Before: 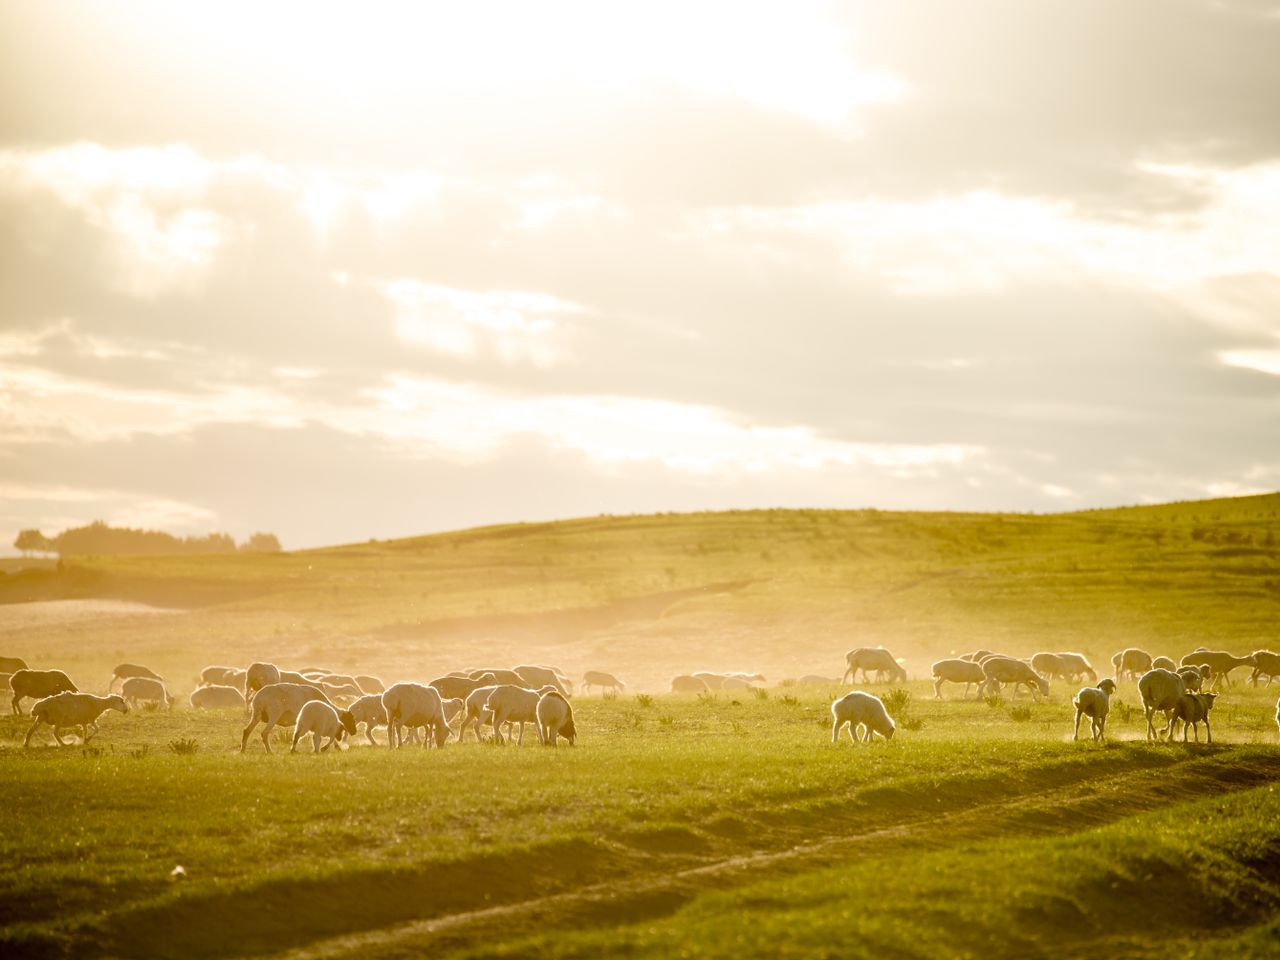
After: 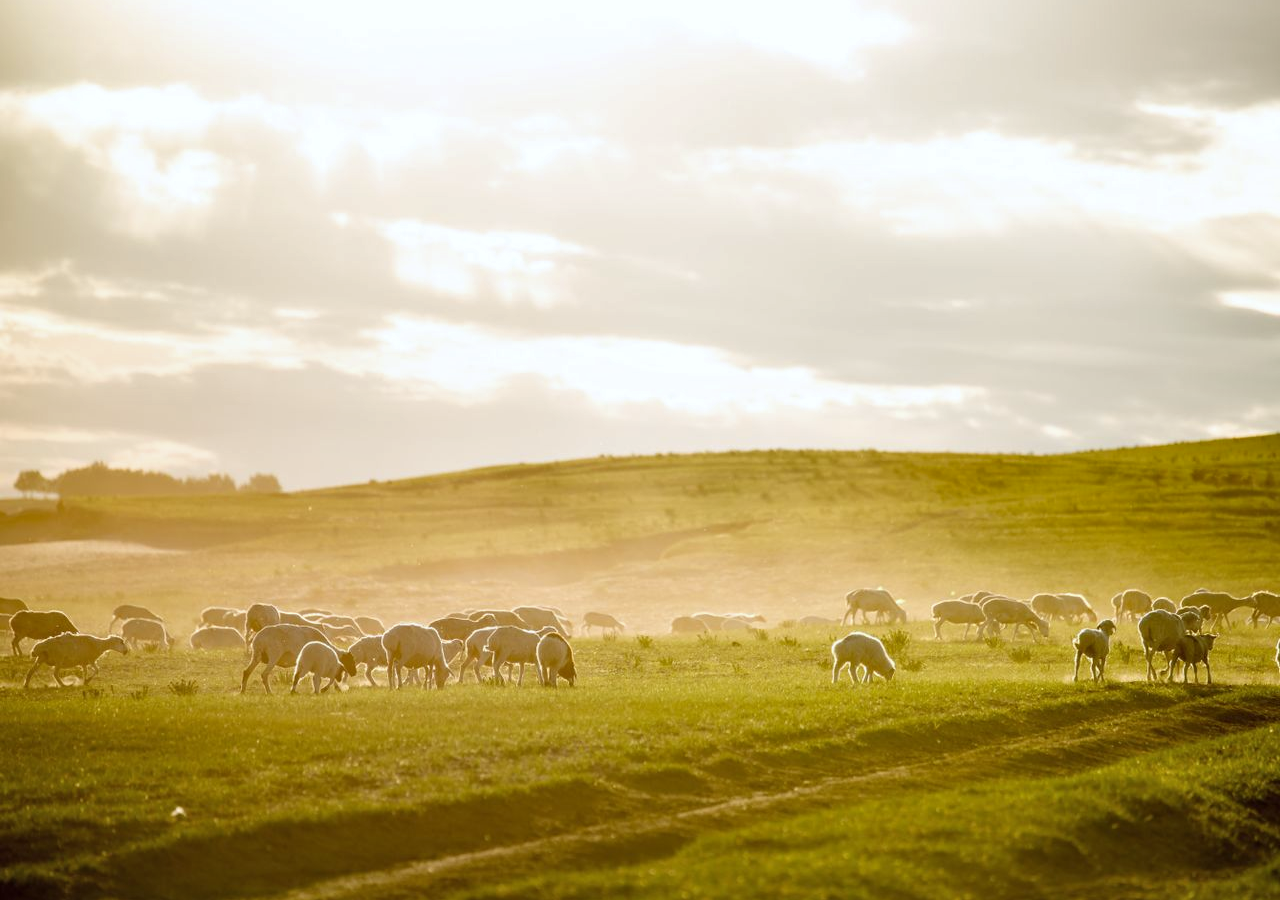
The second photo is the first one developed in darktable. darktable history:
white balance: red 0.974, blue 1.044
shadows and highlights: shadows 29.32, highlights -29.32, low approximation 0.01, soften with gaussian
crop and rotate: top 6.25%
